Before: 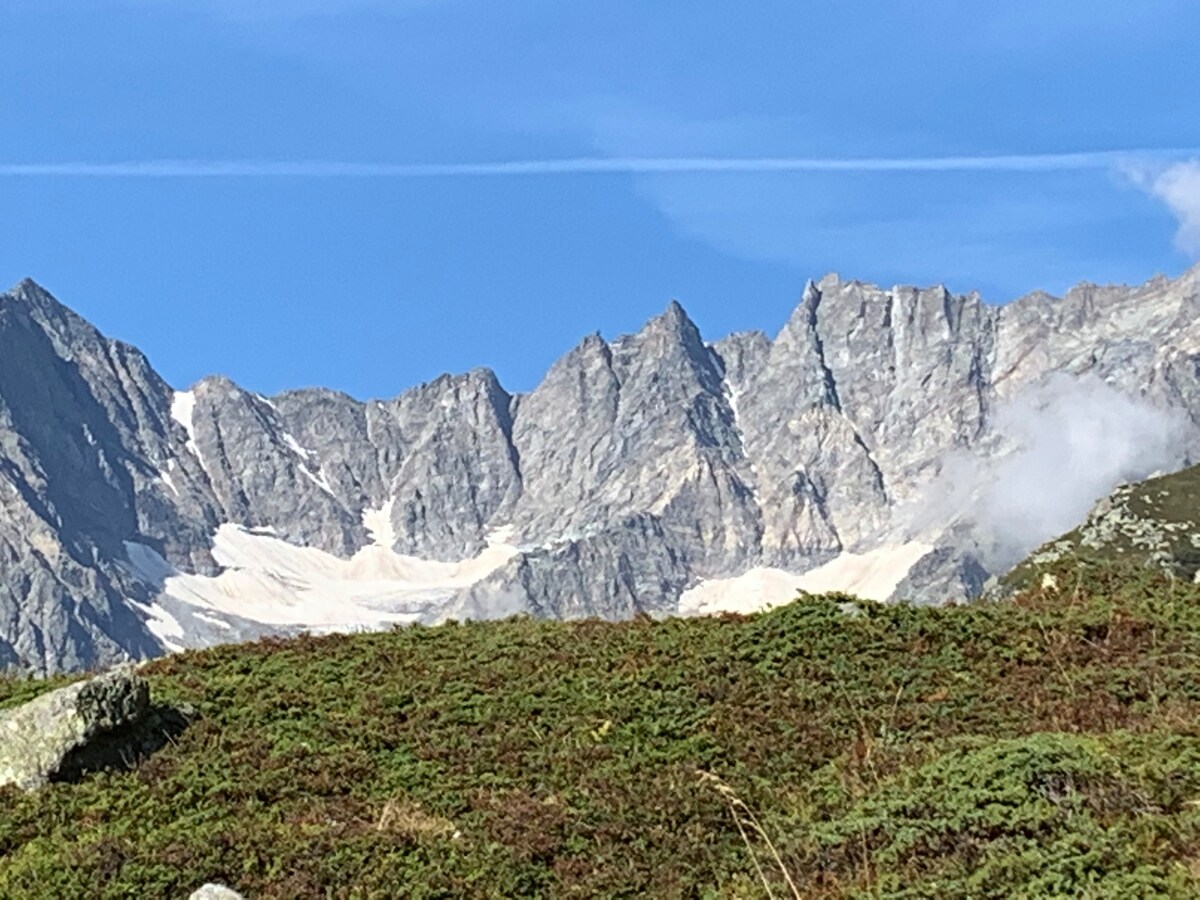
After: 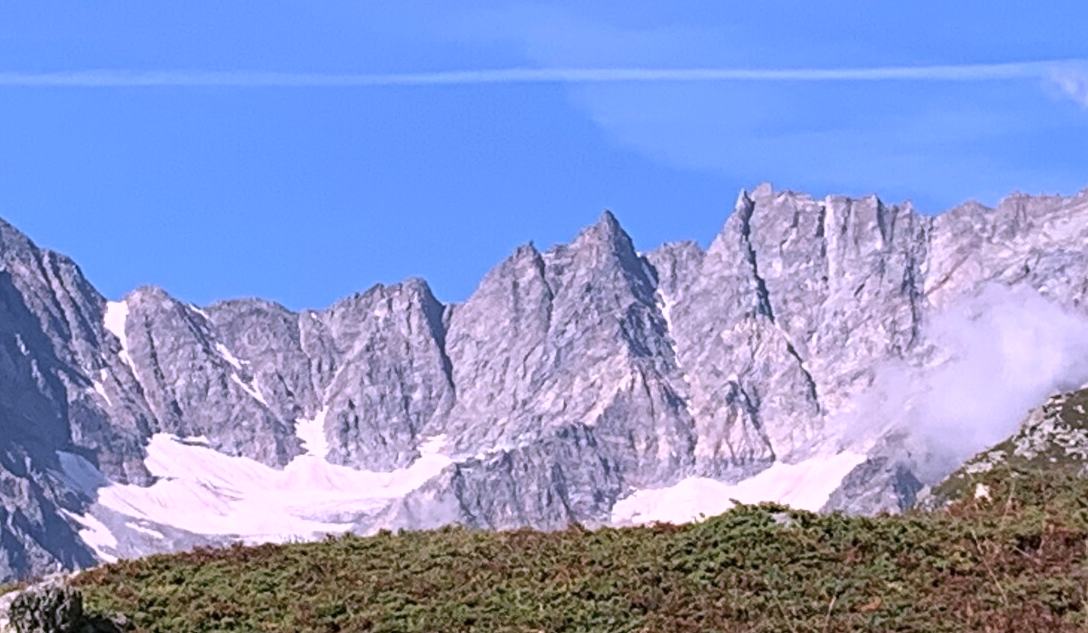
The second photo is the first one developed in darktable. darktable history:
crop: left 5.644%, top 10.043%, right 3.68%, bottom 19.366%
color correction: highlights a* 16.22, highlights b* -20.78
